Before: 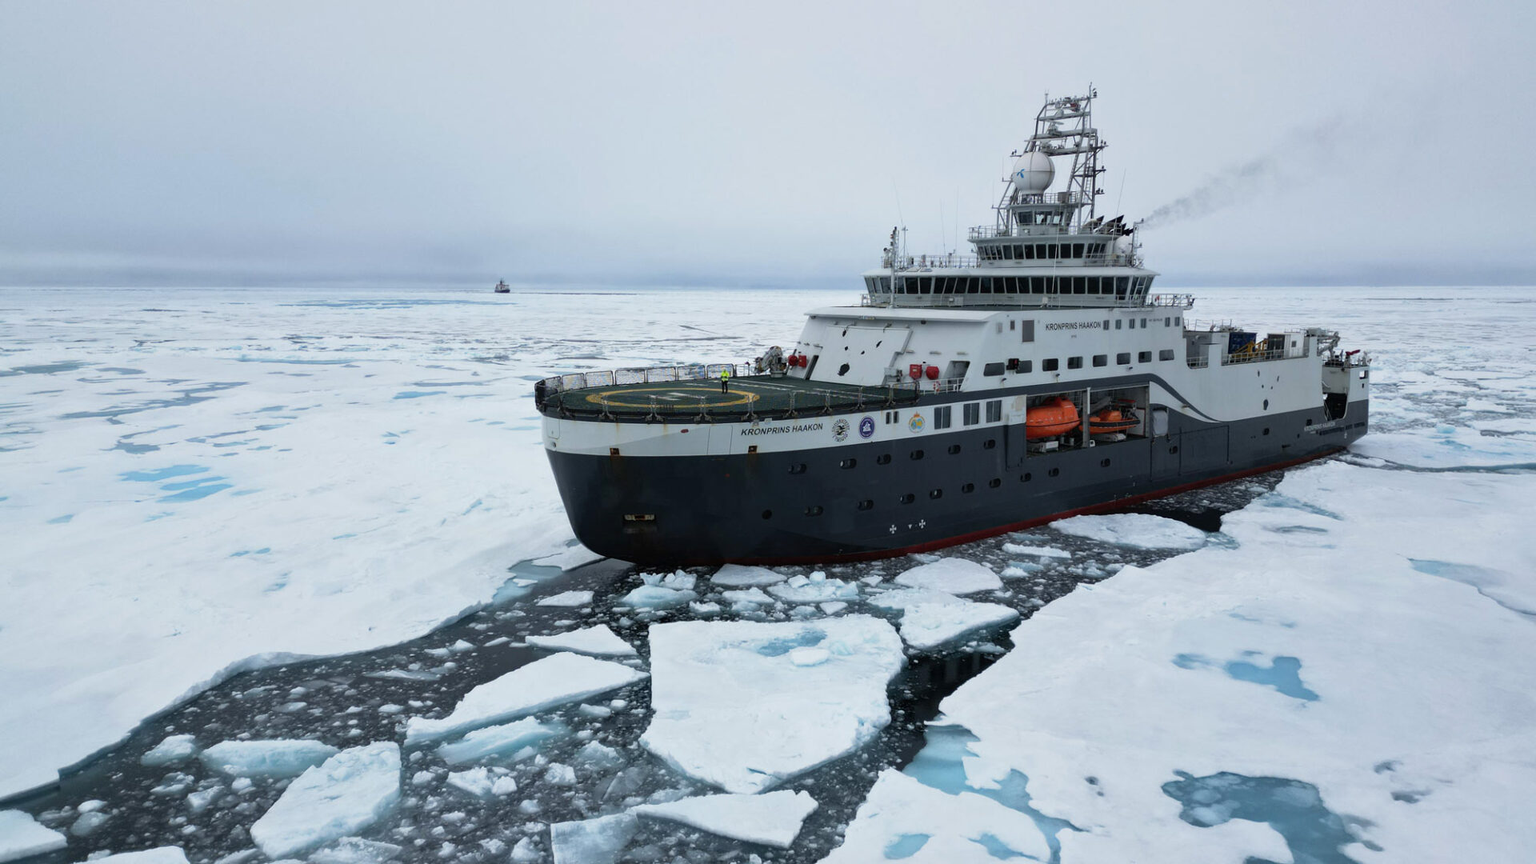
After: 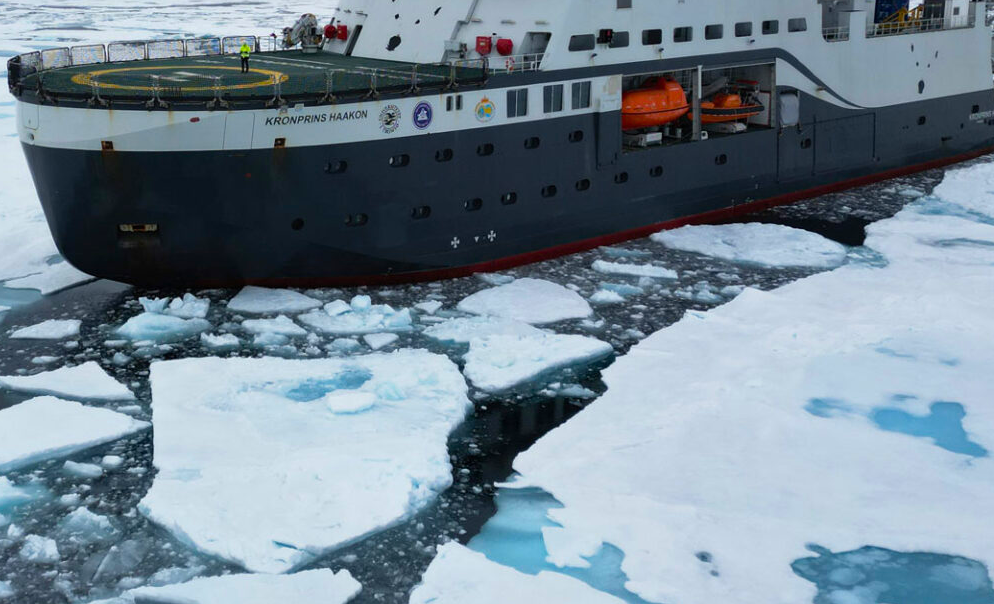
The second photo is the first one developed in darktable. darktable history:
crop: left 34.479%, top 38.822%, right 13.718%, bottom 5.172%
color balance rgb: perceptual saturation grading › global saturation 25%, global vibrance 20%
